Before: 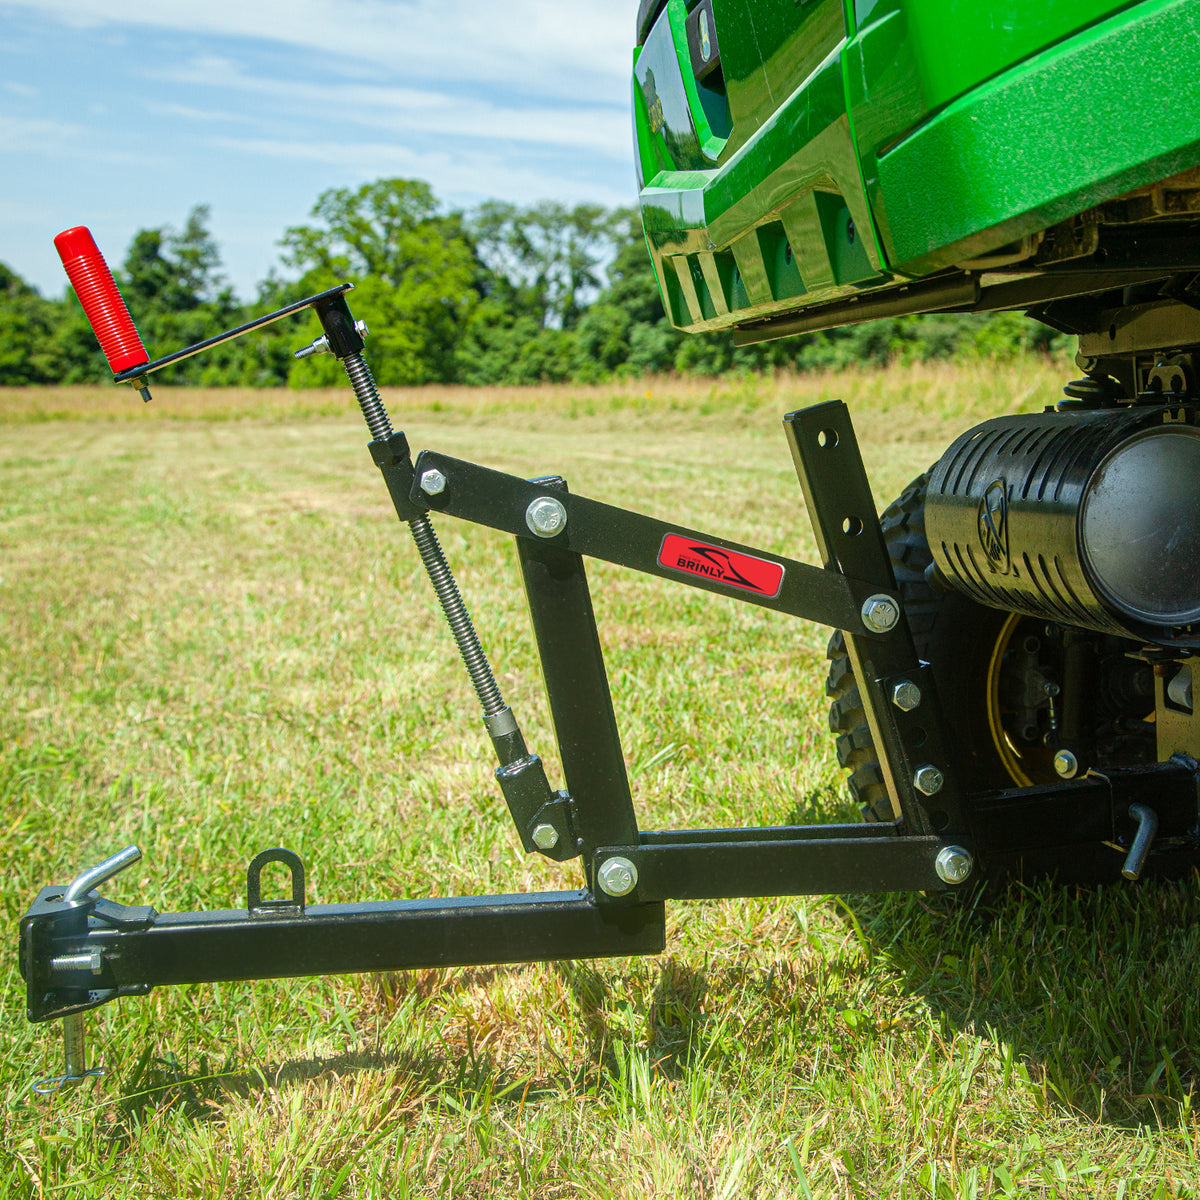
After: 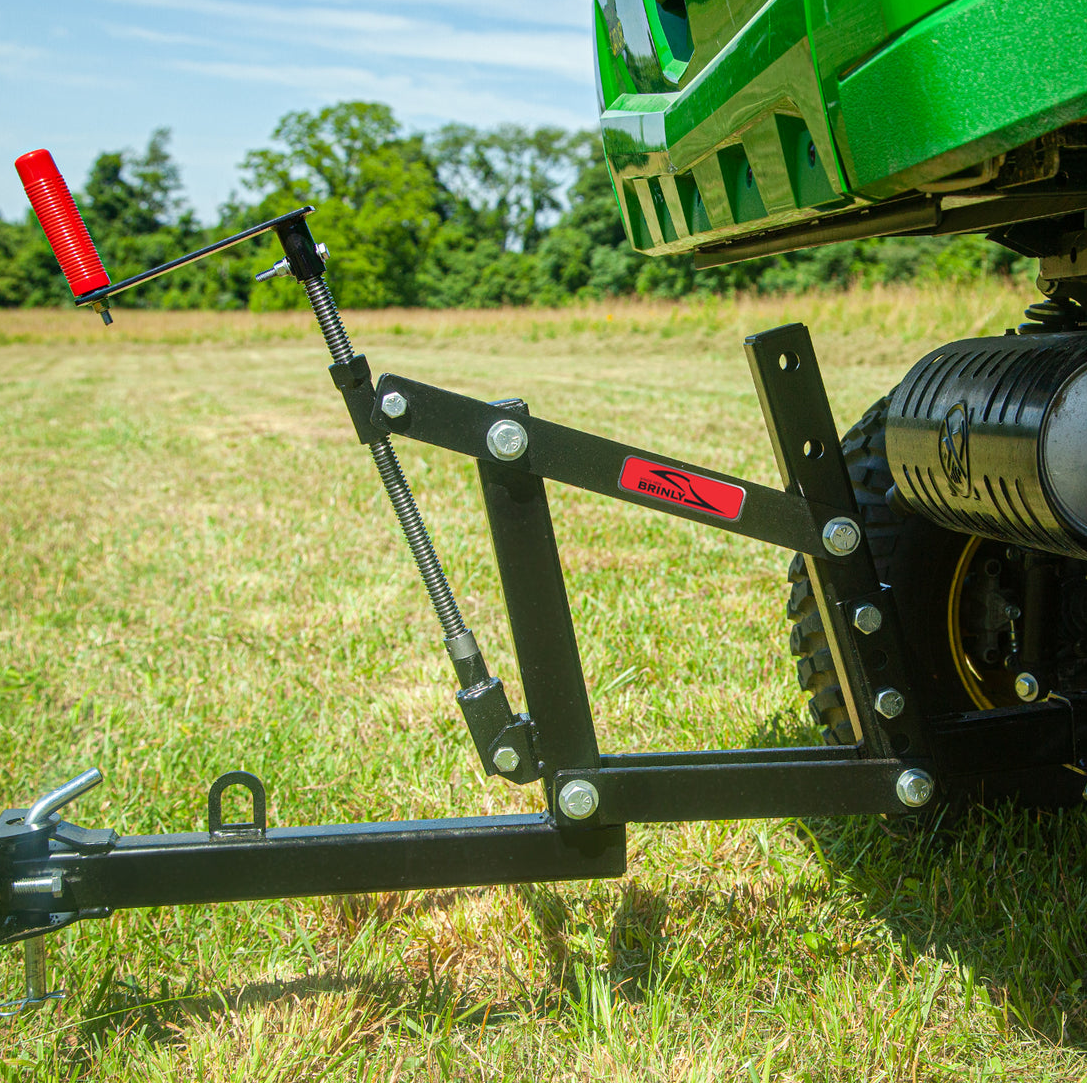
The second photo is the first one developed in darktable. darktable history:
crop: left 3.282%, top 6.496%, right 6.08%, bottom 3.193%
